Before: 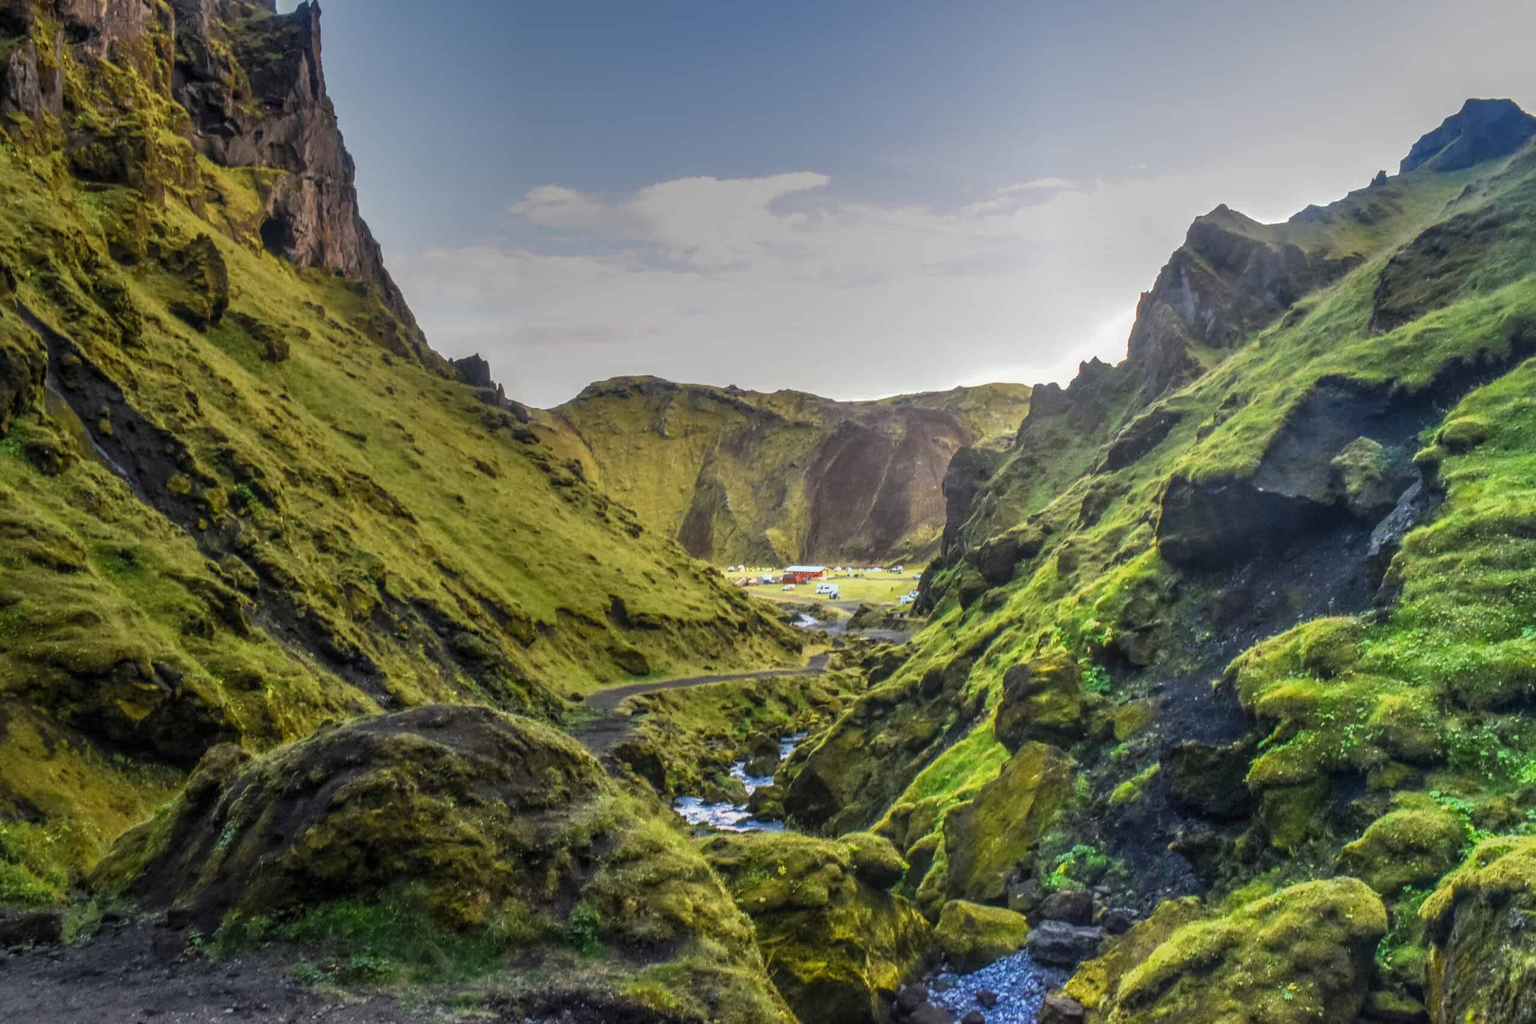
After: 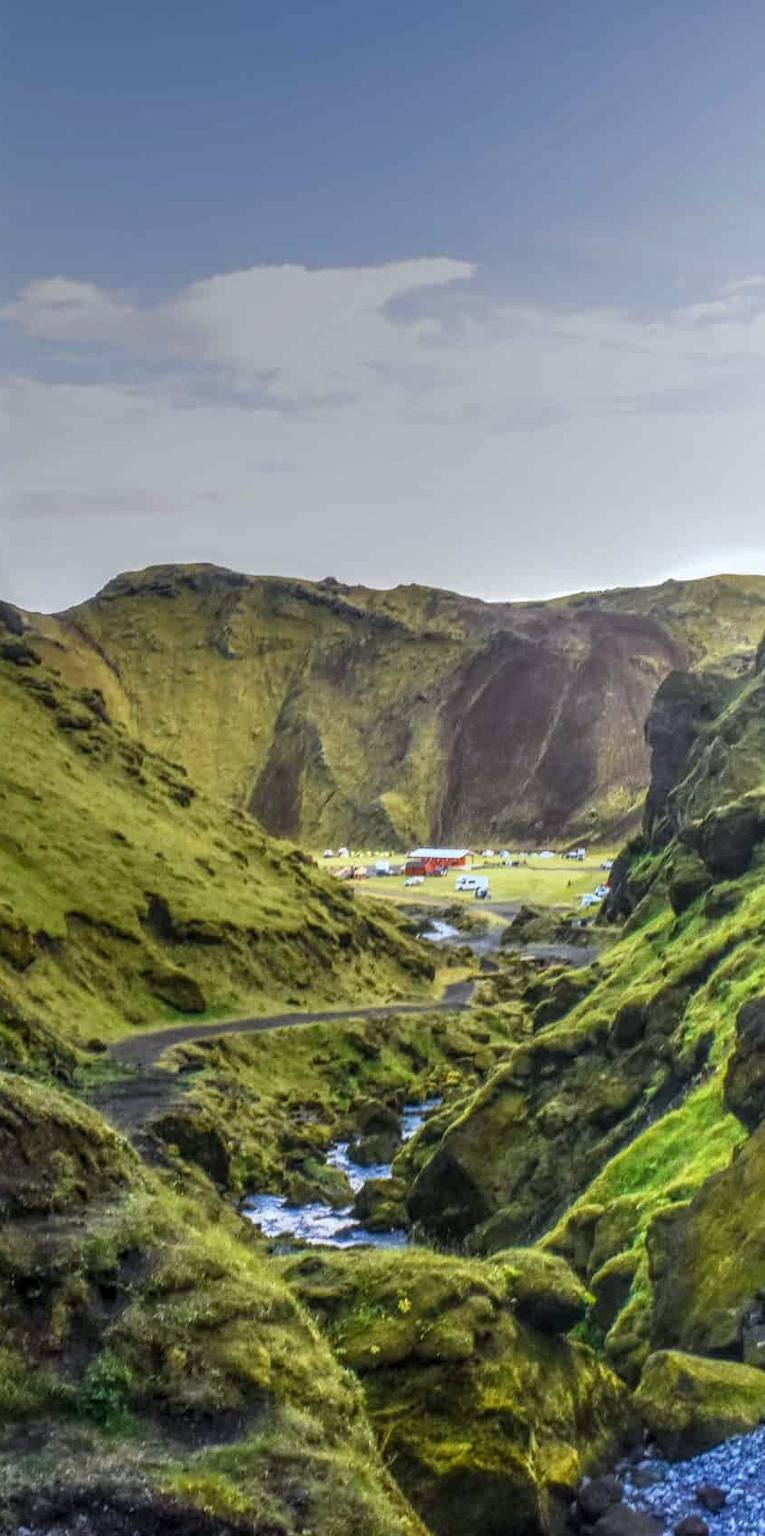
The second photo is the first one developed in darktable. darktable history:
crop: left 33.36%, right 33.36%
local contrast: highlights 100%, shadows 100%, detail 120%, midtone range 0.2
white balance: red 0.967, blue 1.049
